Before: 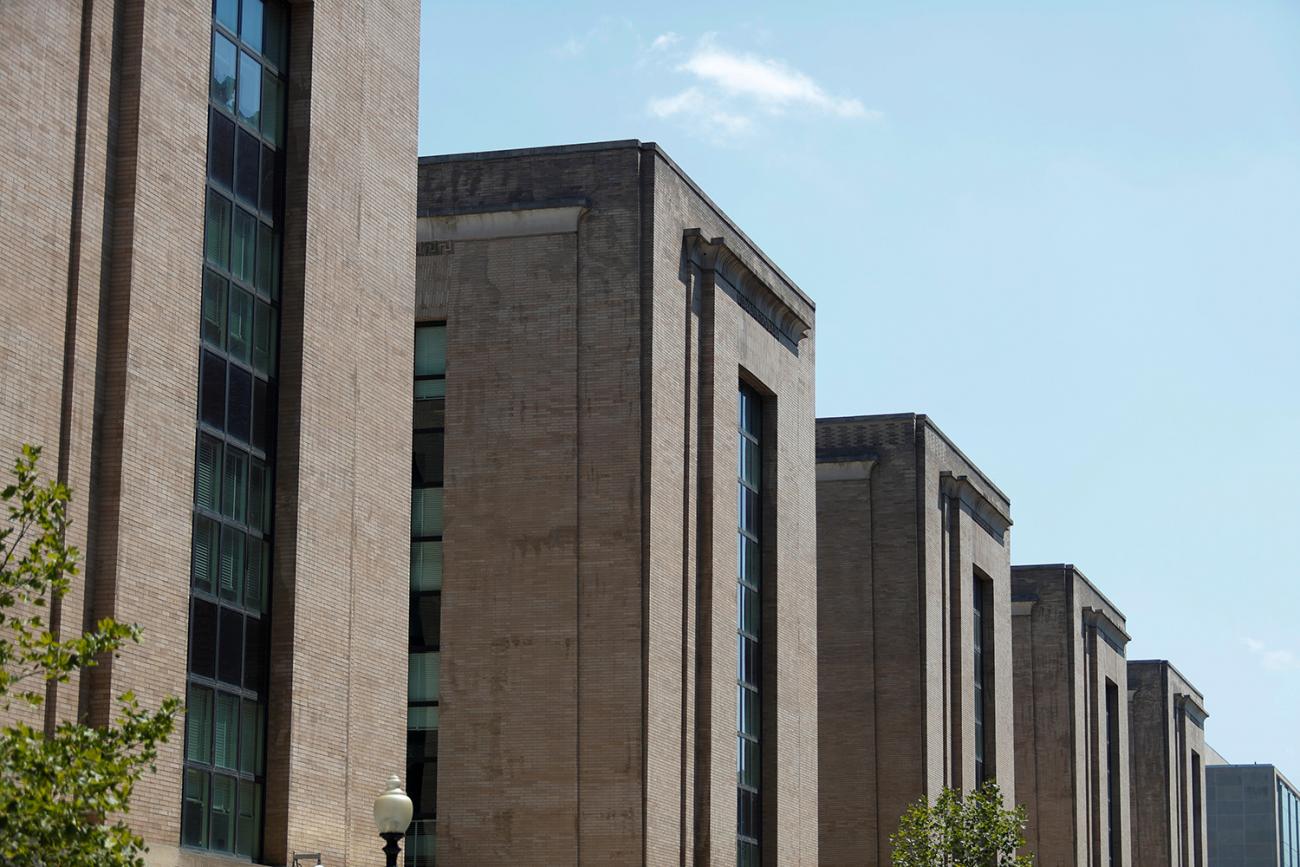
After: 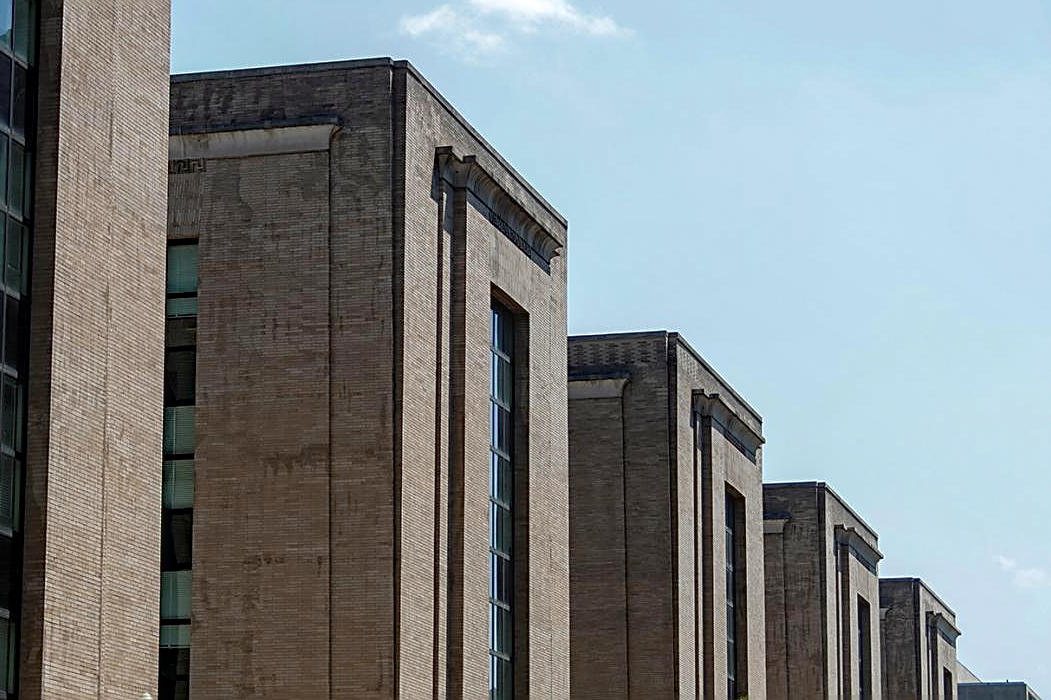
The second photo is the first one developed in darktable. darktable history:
sharpen: amount 0.595
crop: left 19.094%, top 9.518%, right 0.001%, bottom 9.63%
color zones: mix -129.08%
exposure: compensate highlight preservation false
haze removal: strength 0.304, distance 0.251
contrast brightness saturation: saturation -0.065
local contrast: on, module defaults
